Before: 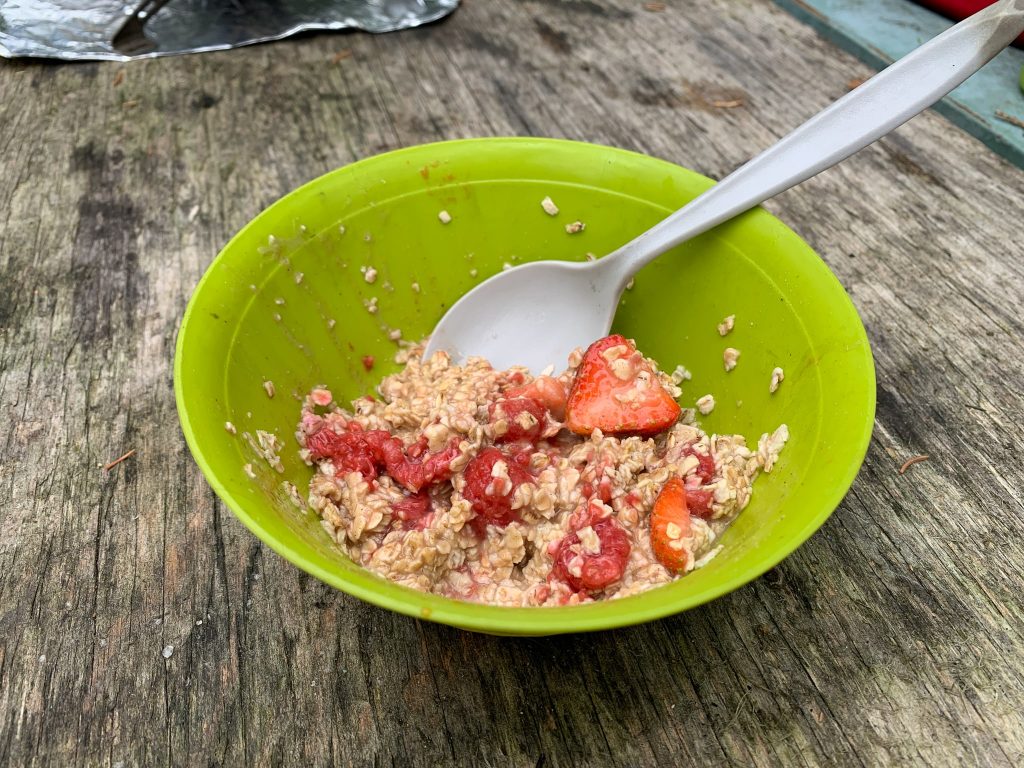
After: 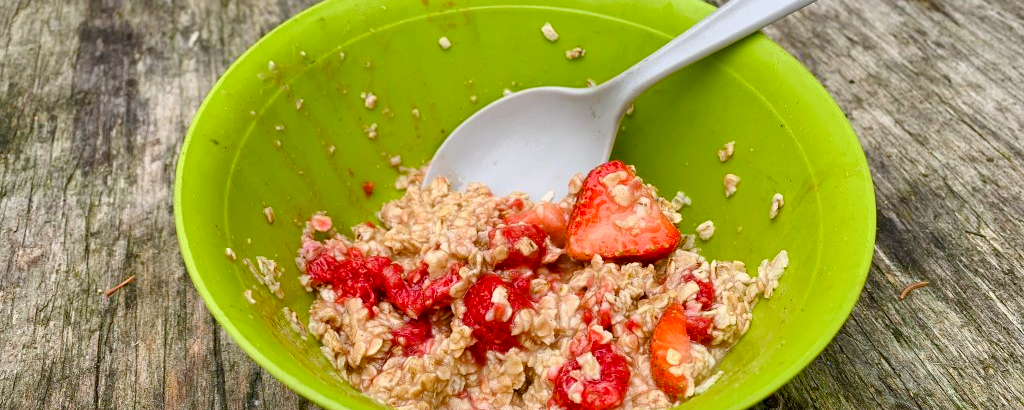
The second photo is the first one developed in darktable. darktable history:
crop and rotate: top 22.668%, bottom 23.84%
color balance rgb: power › hue 327.25°, linear chroma grading › global chroma 16.134%, perceptual saturation grading › global saturation 20%, perceptual saturation grading › highlights -50.097%, perceptual saturation grading › shadows 30.26%
contrast brightness saturation: saturation 0.183
